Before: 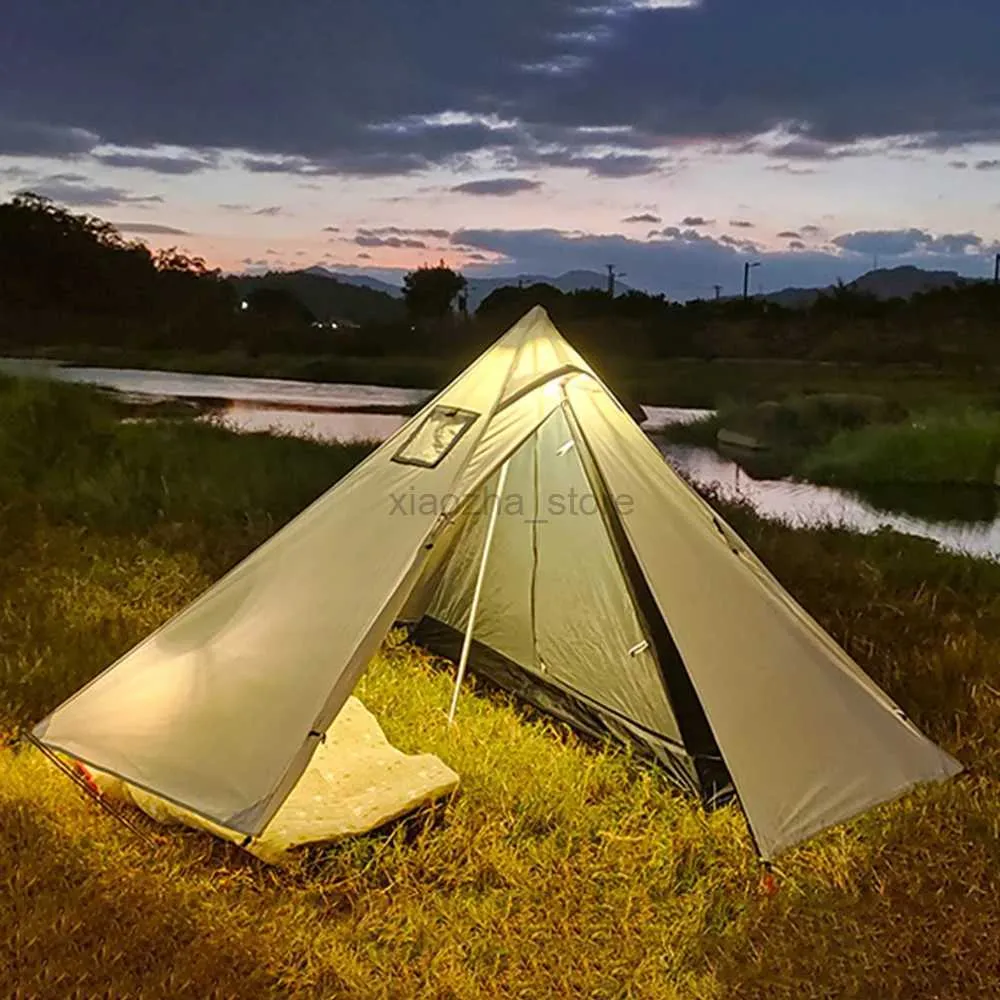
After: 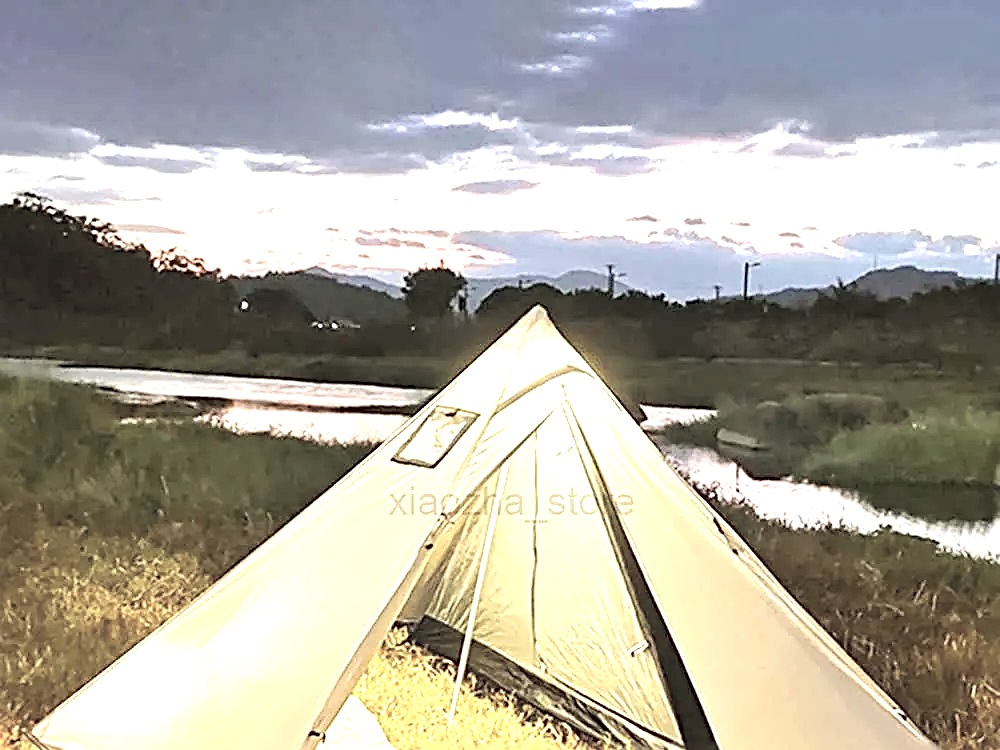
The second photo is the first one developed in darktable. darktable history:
crop: bottom 24.986%
tone equalizer: -8 EV -0.455 EV, -7 EV -0.4 EV, -6 EV -0.357 EV, -5 EV -0.227 EV, -3 EV 0.247 EV, -2 EV 0.342 EV, -1 EV 0.371 EV, +0 EV 0.432 EV, edges refinement/feathering 500, mask exposure compensation -1.57 EV, preserve details no
color correction: highlights b* -0.024, saturation 1.07
exposure: black level correction 0, exposure 1.485 EV, compensate highlight preservation false
contrast brightness saturation: brightness 0.184, saturation -0.484
sharpen: radius 3.116
